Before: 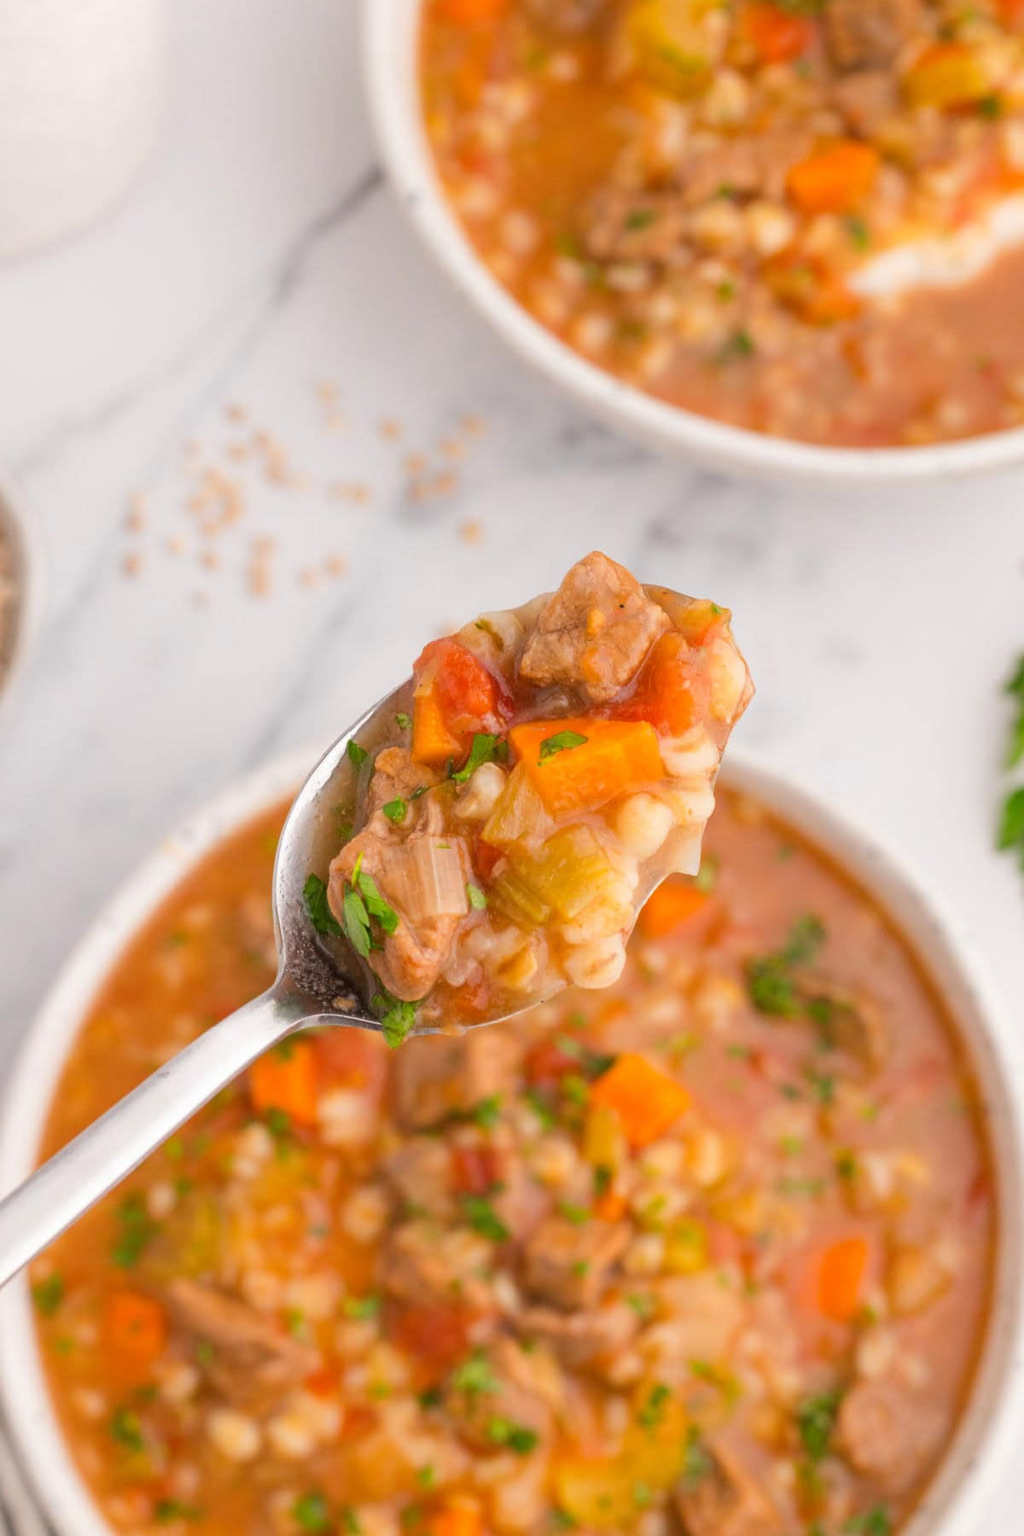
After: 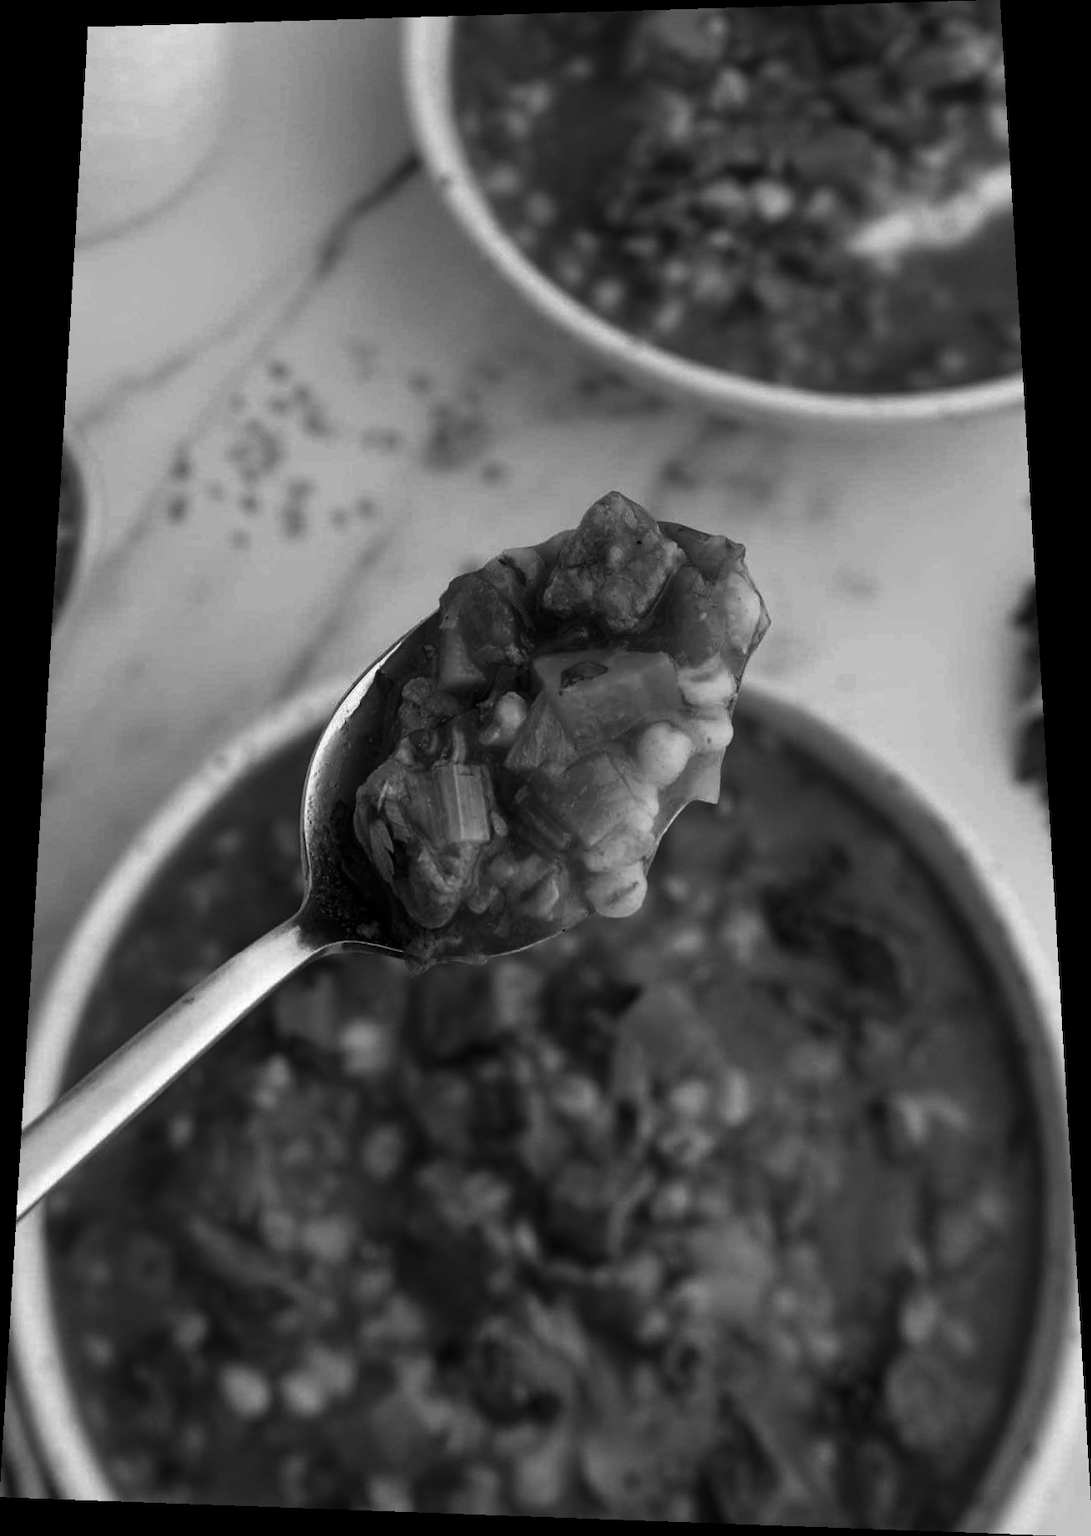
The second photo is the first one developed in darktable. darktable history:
contrast brightness saturation: contrast 0.02, brightness -1, saturation -1
rotate and perspective: rotation 0.128°, lens shift (vertical) -0.181, lens shift (horizontal) -0.044, shear 0.001, automatic cropping off
